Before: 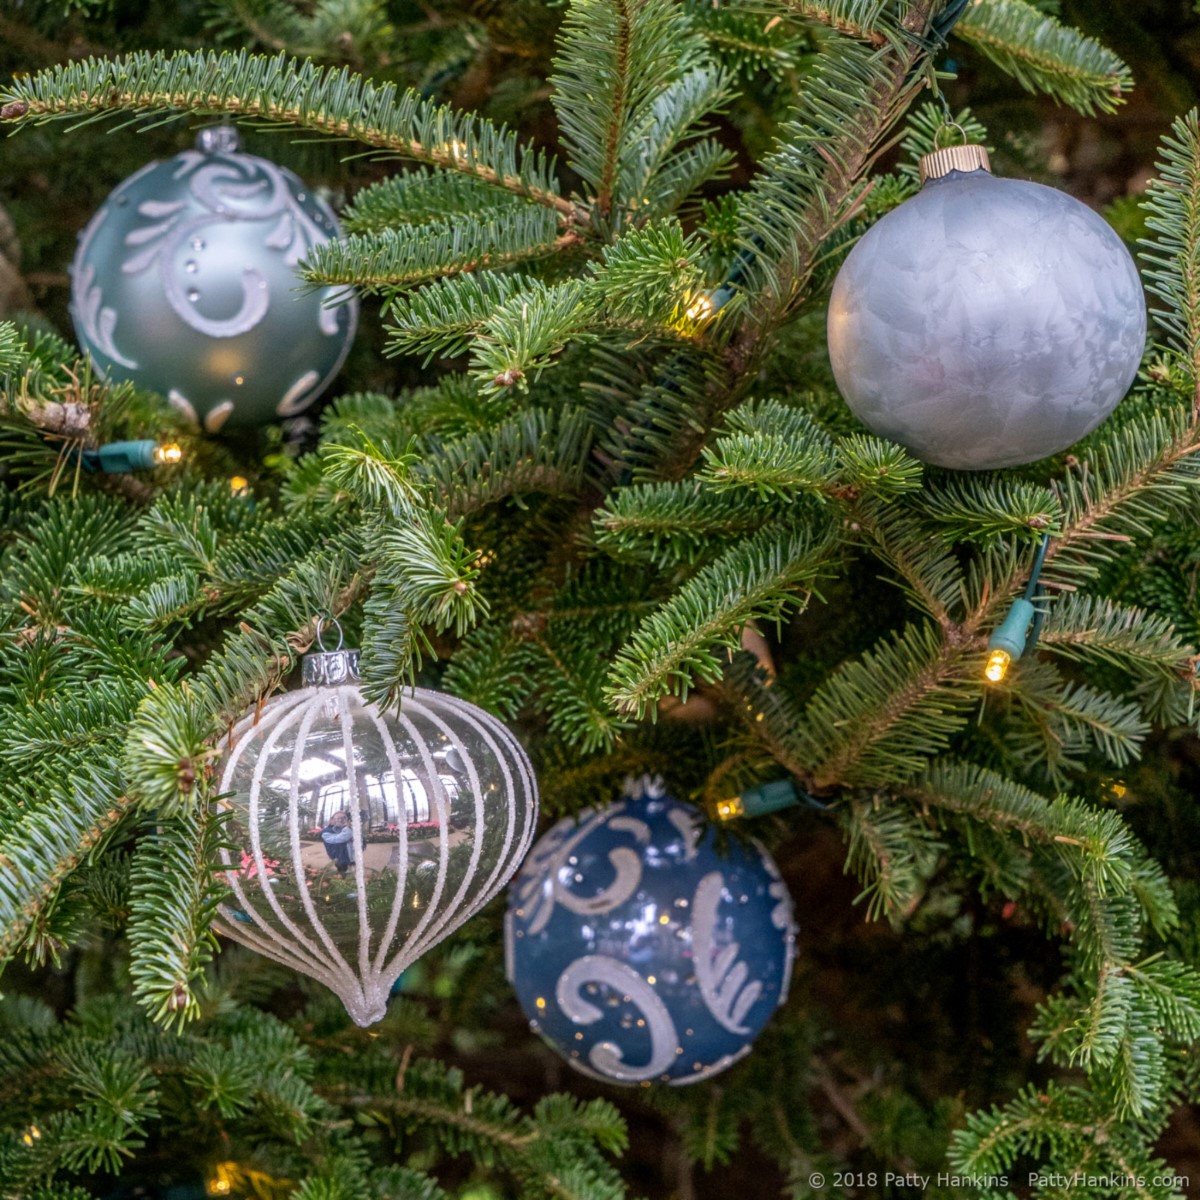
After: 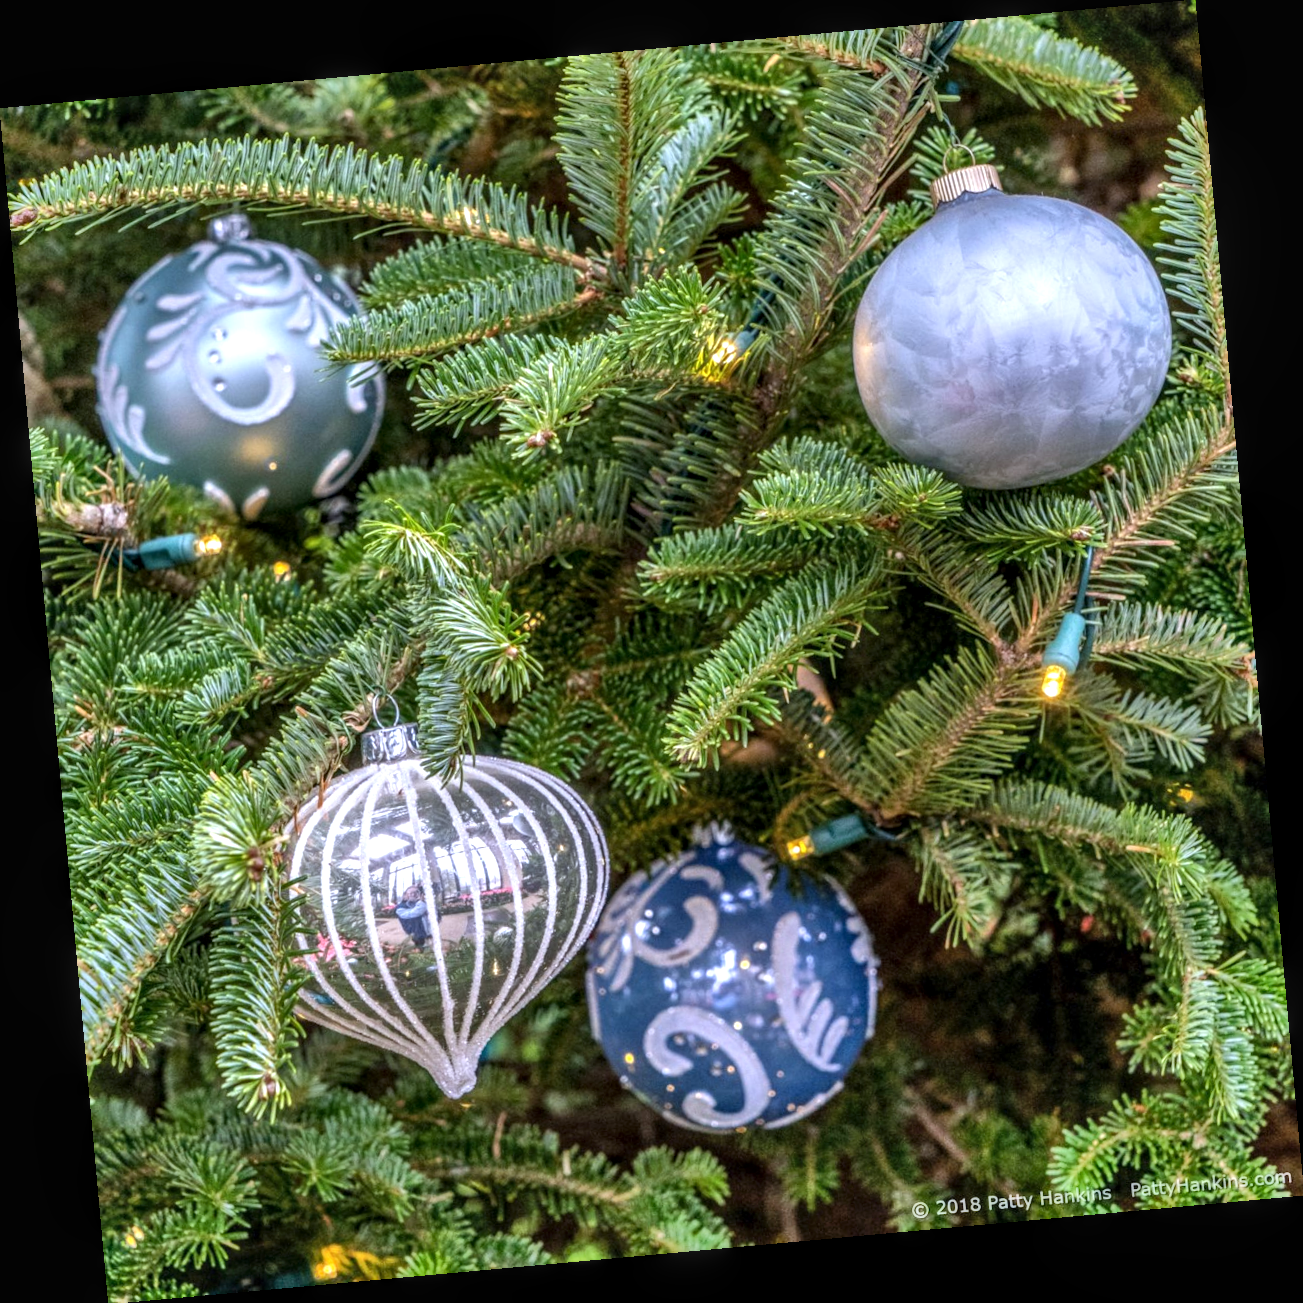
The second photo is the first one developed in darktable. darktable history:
shadows and highlights: soften with gaussian
exposure: black level correction 0, exposure 0.6 EV, compensate highlight preservation false
local contrast: on, module defaults
white balance: red 0.954, blue 1.079
rotate and perspective: rotation -5.2°, automatic cropping off
